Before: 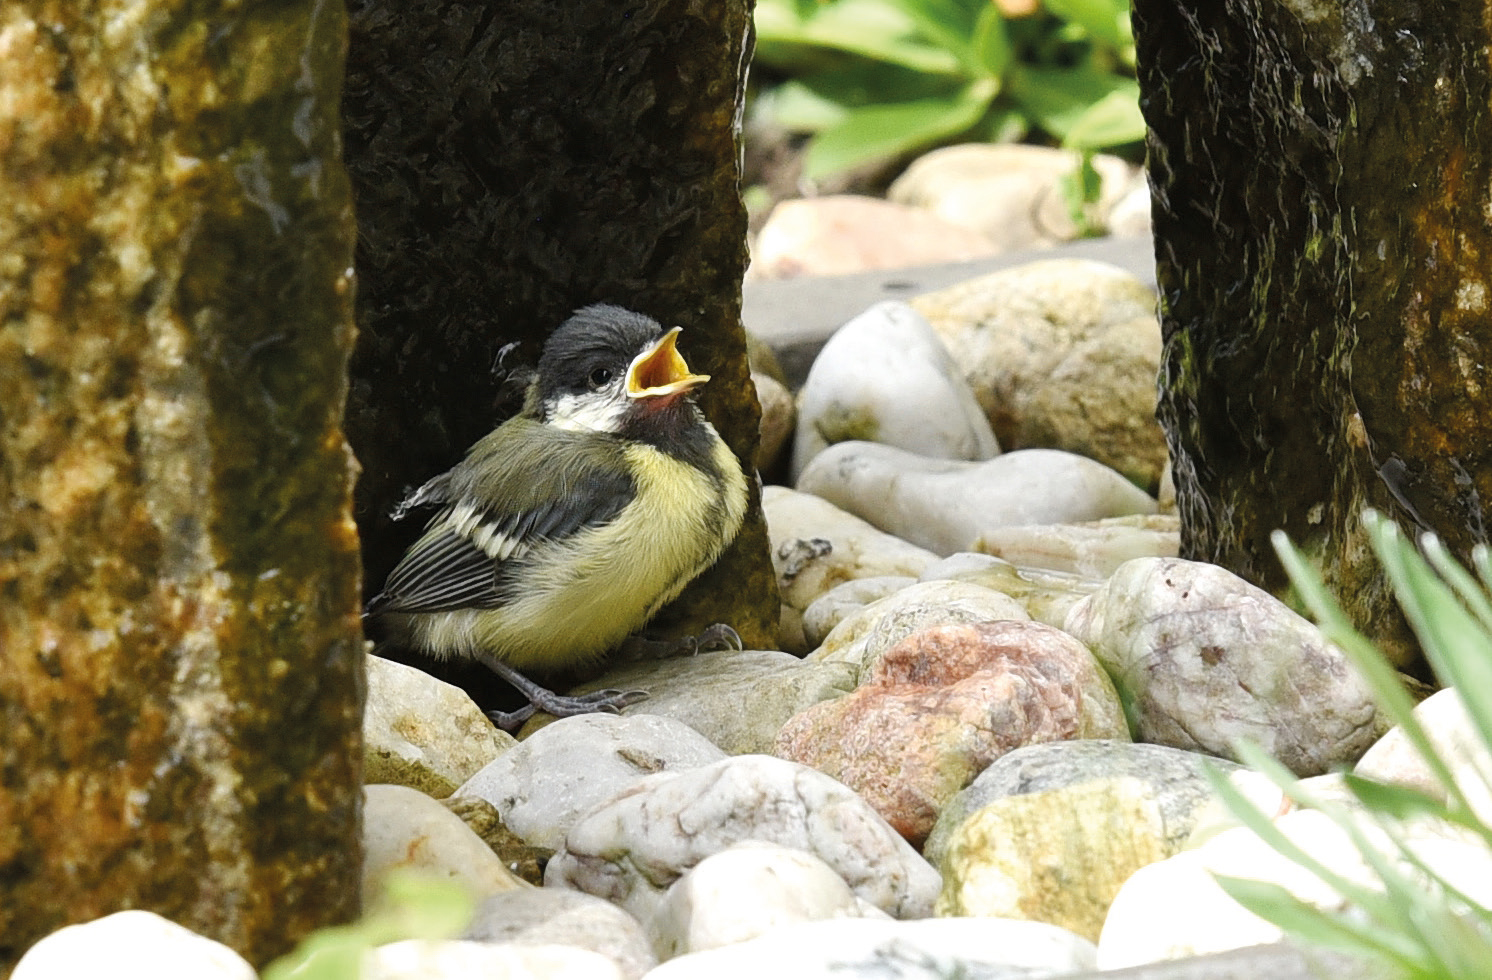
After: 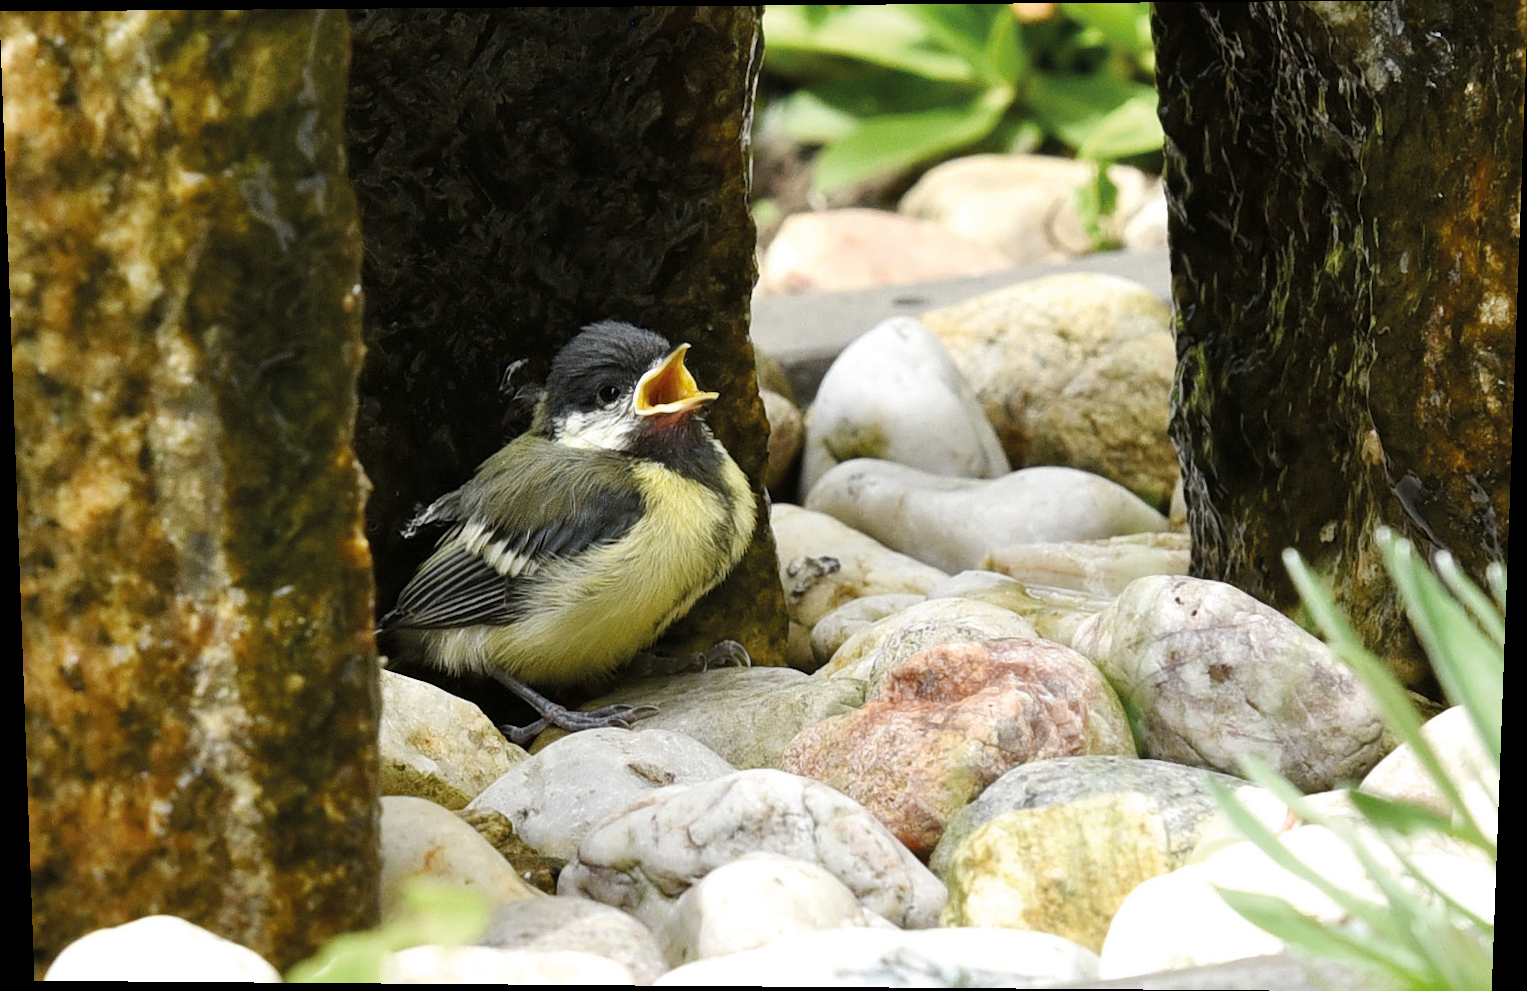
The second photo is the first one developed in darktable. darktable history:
white balance: emerald 1
color balance: mode lift, gamma, gain (sRGB), lift [0.97, 1, 1, 1], gamma [1.03, 1, 1, 1]
rotate and perspective: lens shift (vertical) 0.048, lens shift (horizontal) -0.024, automatic cropping off
